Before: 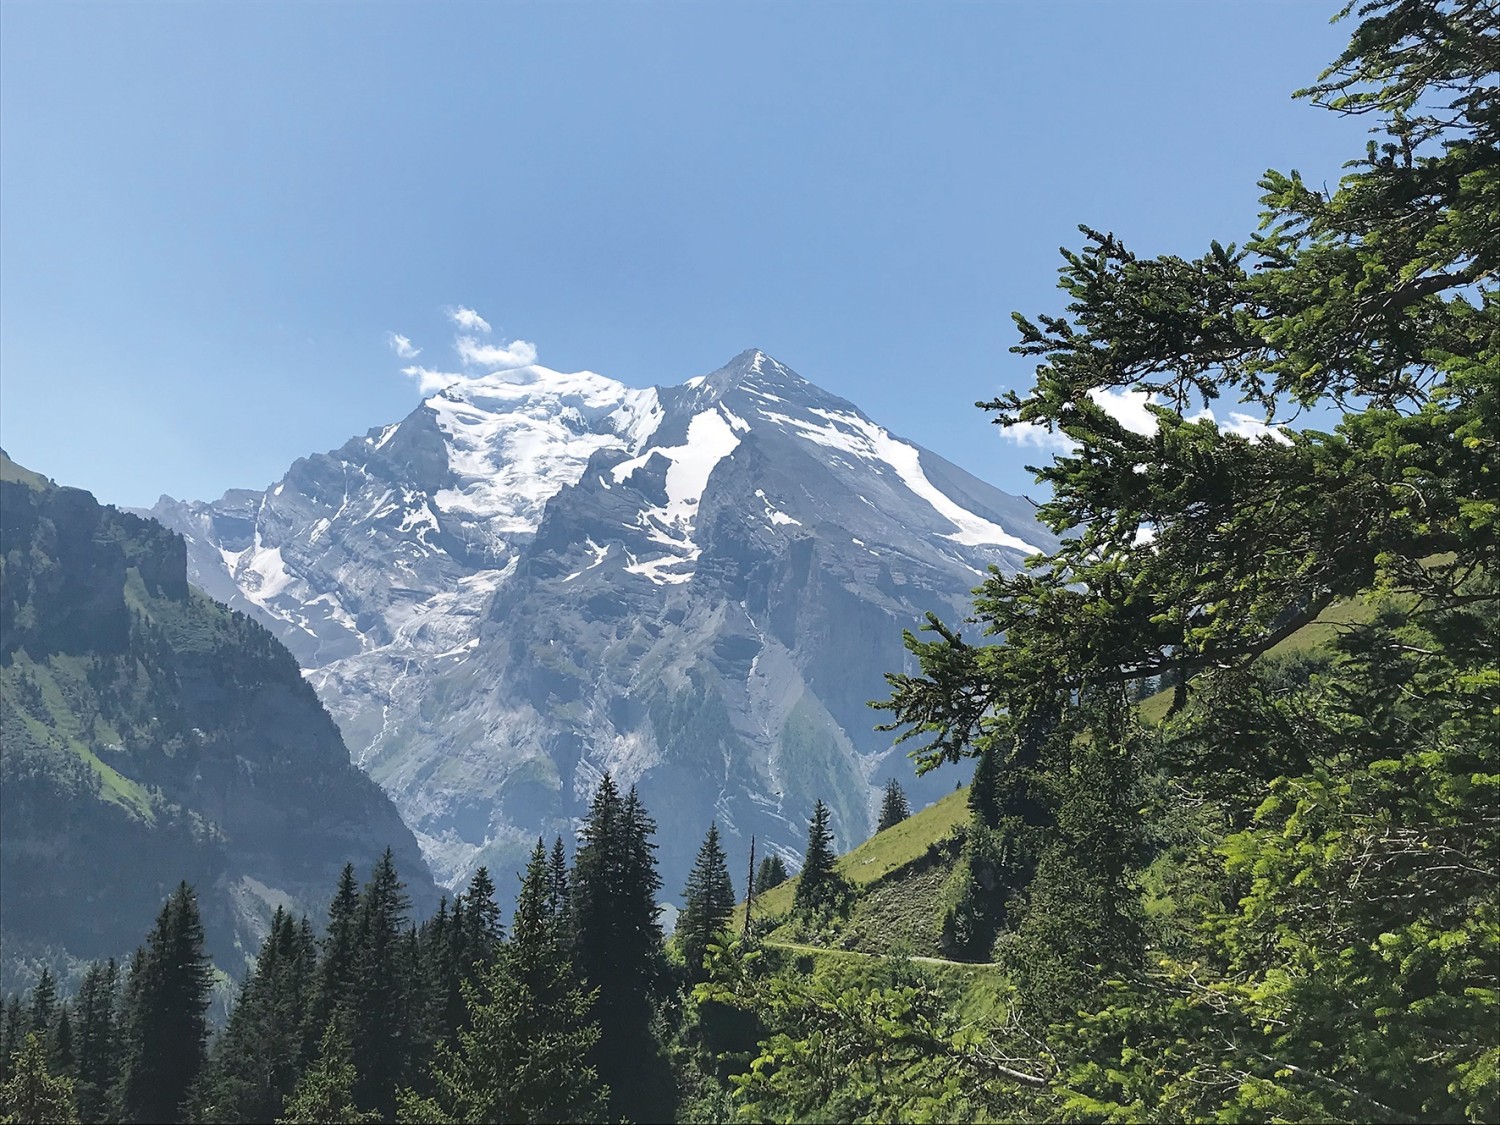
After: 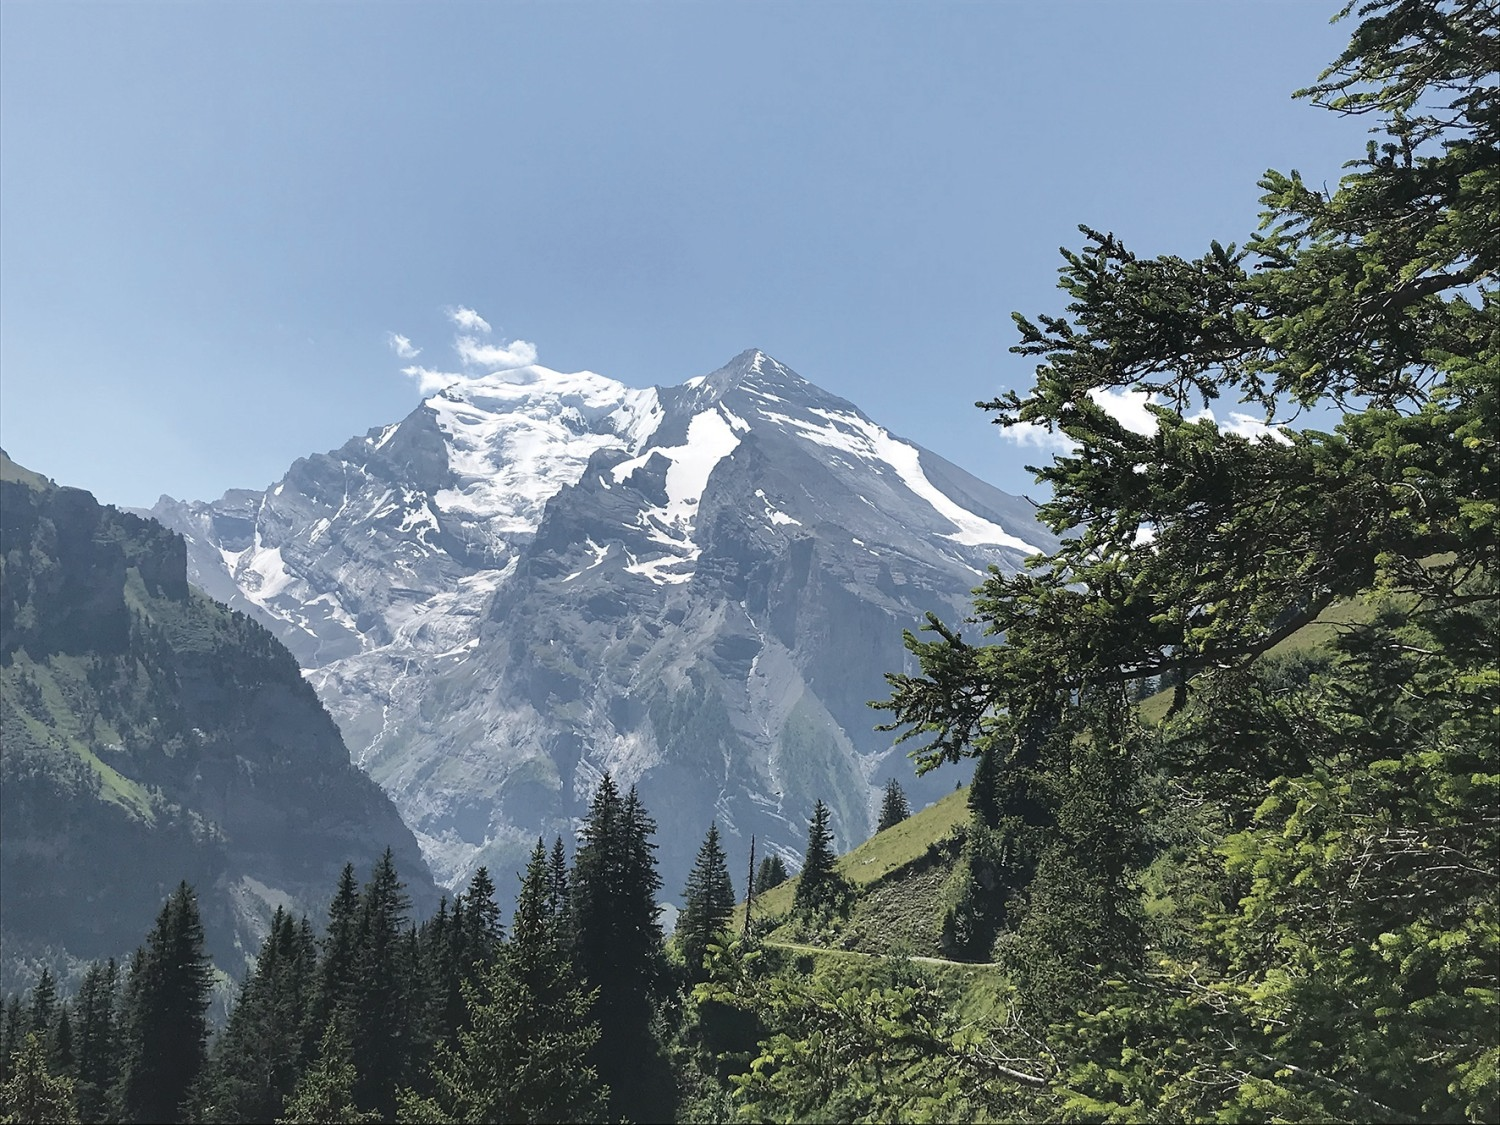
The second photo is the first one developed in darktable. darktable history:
contrast brightness saturation: contrast 0.064, brightness -0.008, saturation -0.218
